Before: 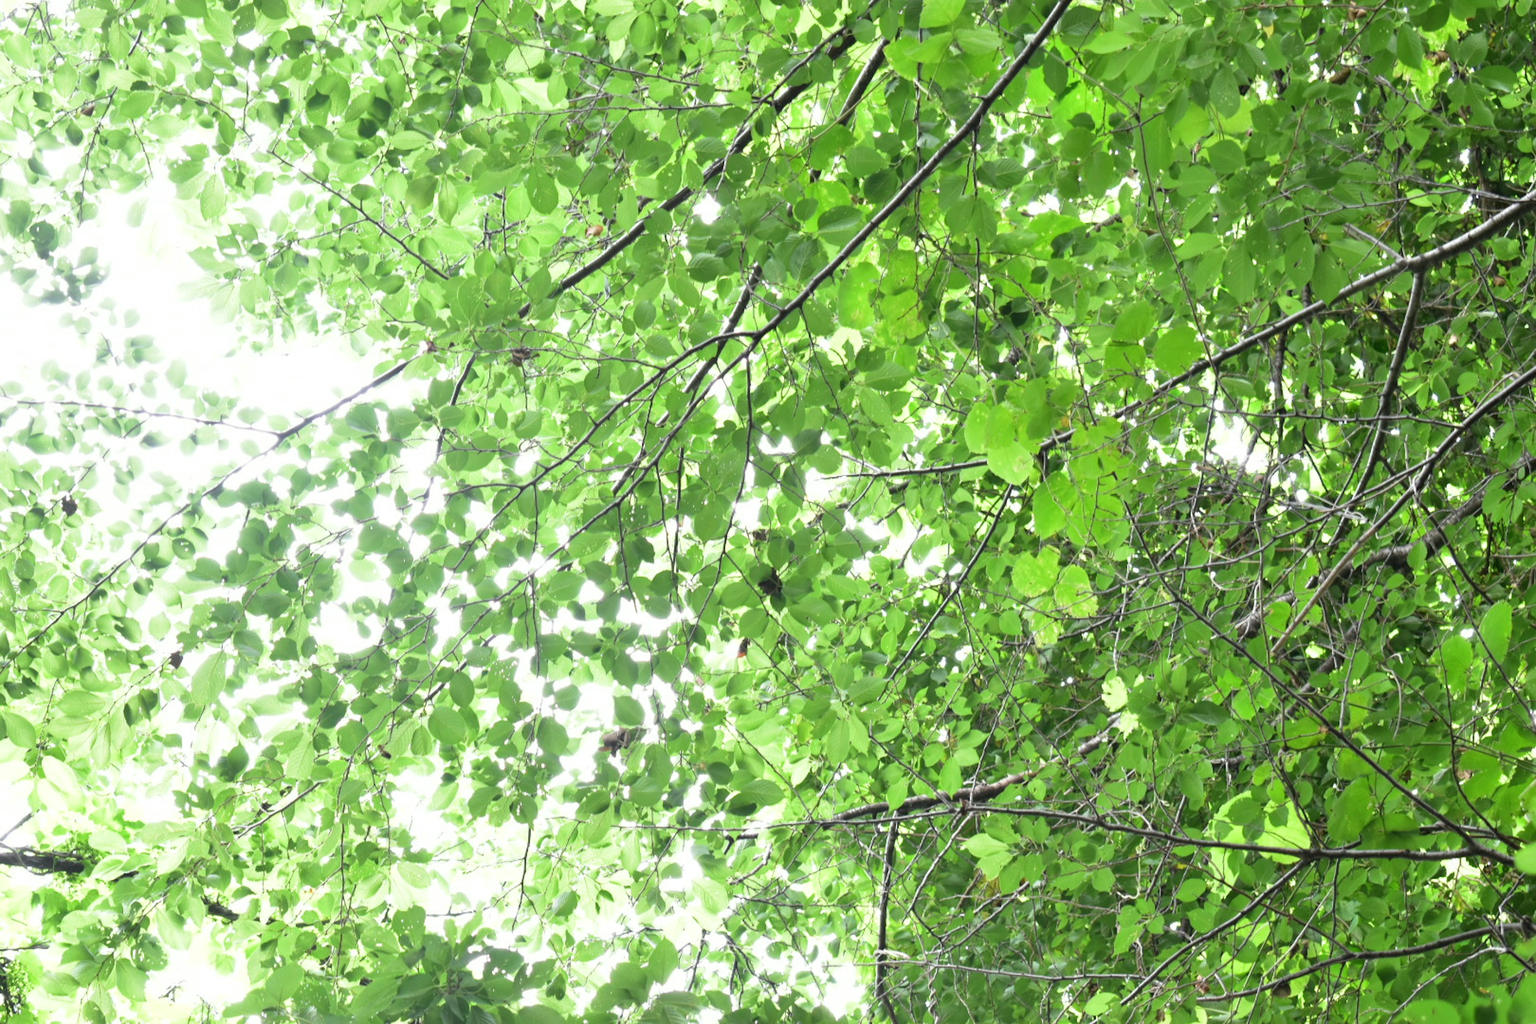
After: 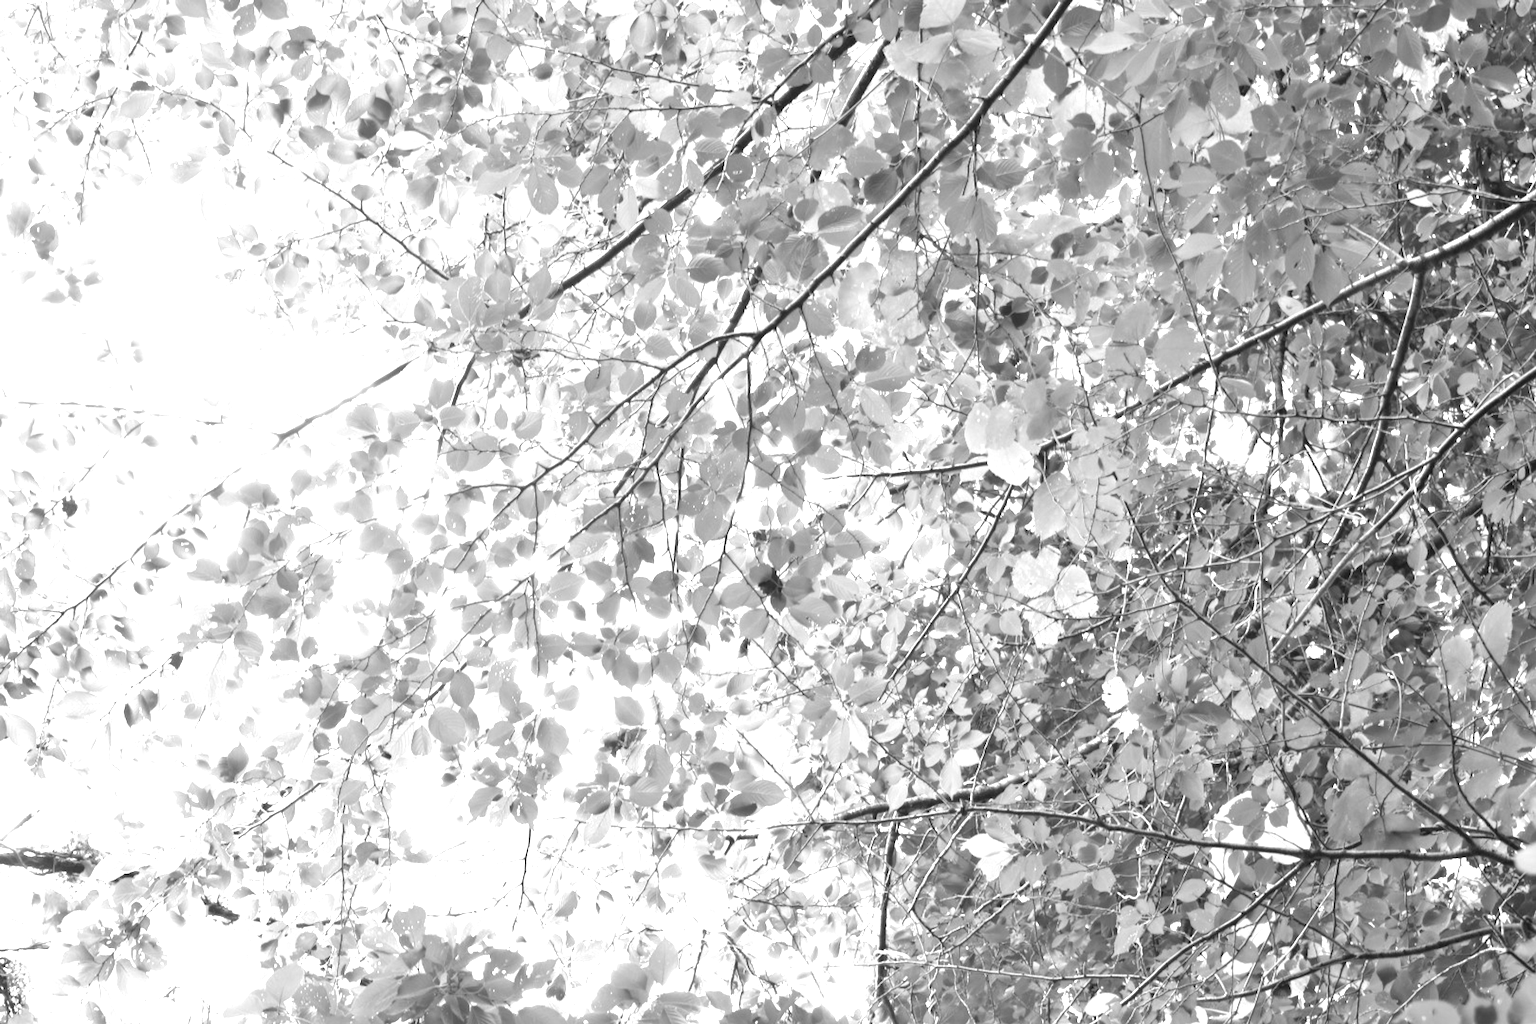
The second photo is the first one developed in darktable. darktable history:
monochrome: on, module defaults
levels: mode automatic, gray 50.8%
exposure: black level correction 0, exposure 0.7 EV, compensate exposure bias true, compensate highlight preservation false
